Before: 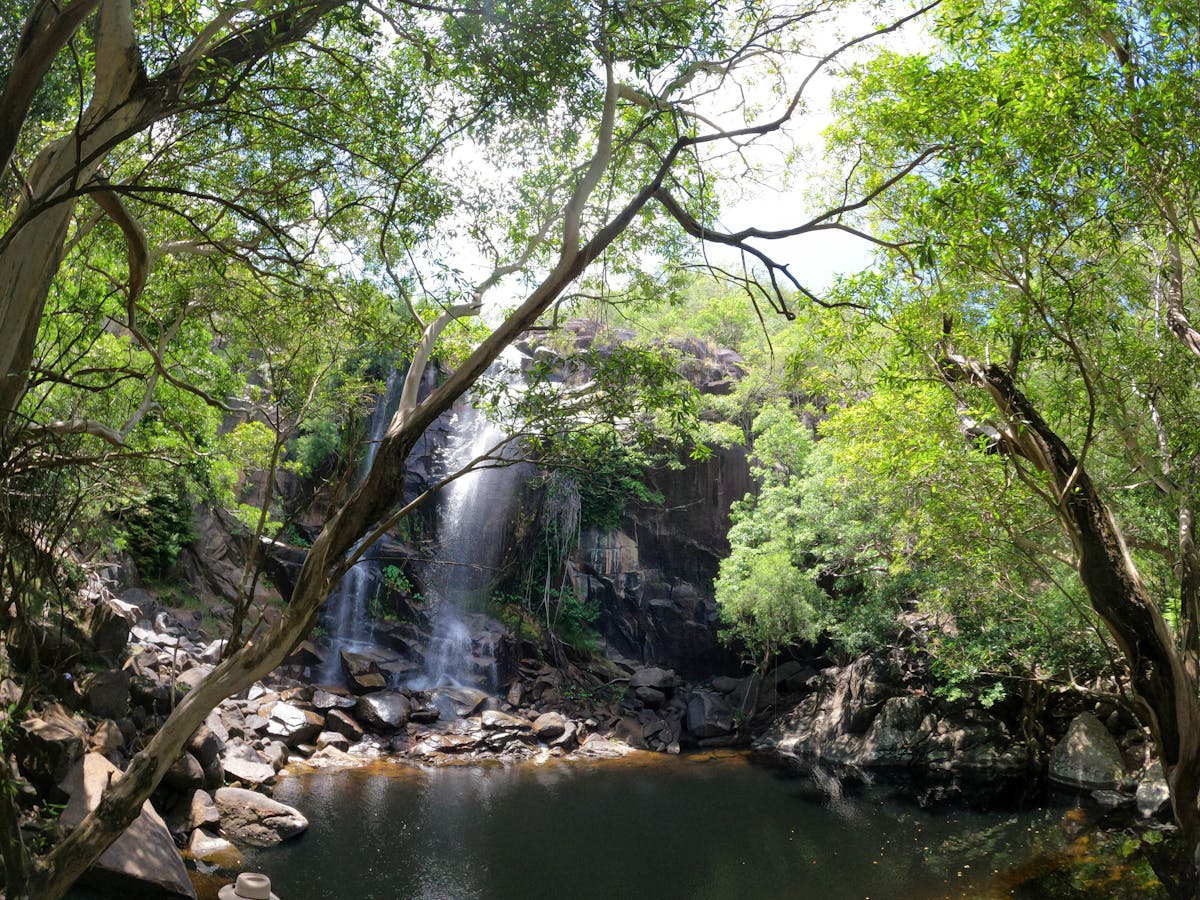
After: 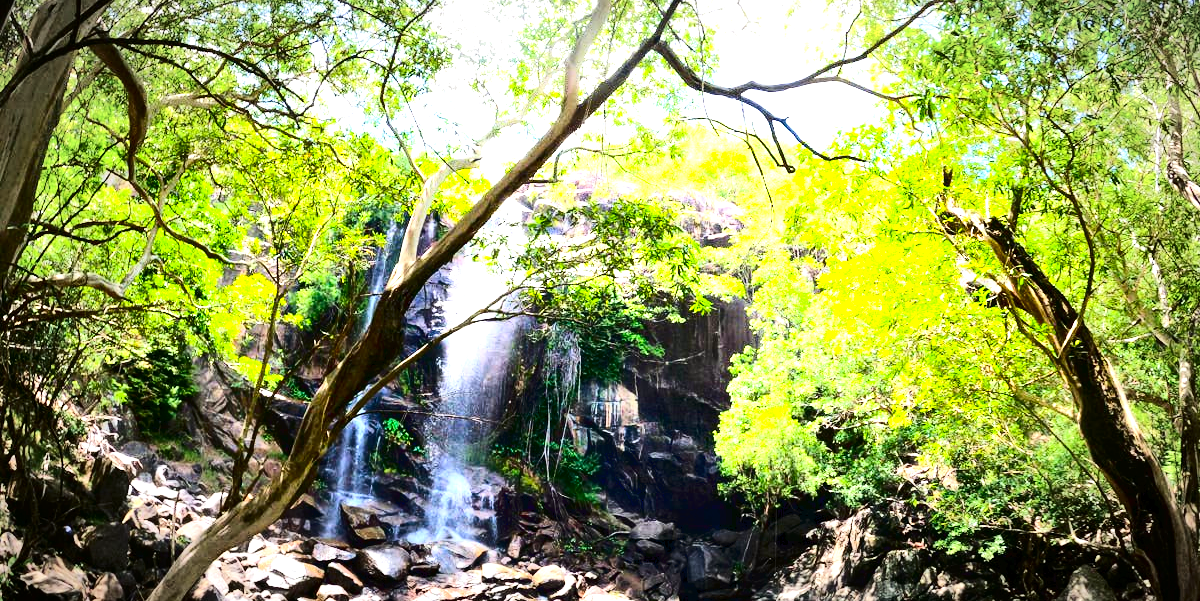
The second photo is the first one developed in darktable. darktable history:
contrast brightness saturation: contrast 0.205, brightness -0.107, saturation 0.096
crop: top 16.441%, bottom 16.681%
exposure: black level correction 0, exposure 1.095 EV, compensate exposure bias true, compensate highlight preservation false
vignetting: fall-off start 67.85%, fall-off radius 66.82%, automatic ratio true
color balance rgb: power › chroma 0.244%, power › hue 61.93°, global offset › luminance -0.297%, global offset › hue 262.24°, perceptual saturation grading › global saturation 25.629%, perceptual brilliance grading › global brilliance -4.962%, perceptual brilliance grading › highlights 24.879%, perceptual brilliance grading › mid-tones 7.322%, perceptual brilliance grading › shadows -4.545%, global vibrance 18.316%
tone curve: curves: ch0 [(0, 0) (0.003, 0.023) (0.011, 0.025) (0.025, 0.029) (0.044, 0.047) (0.069, 0.079) (0.1, 0.113) (0.136, 0.152) (0.177, 0.199) (0.224, 0.26) (0.277, 0.333) (0.335, 0.404) (0.399, 0.48) (0.468, 0.559) (0.543, 0.635) (0.623, 0.713) (0.709, 0.797) (0.801, 0.879) (0.898, 0.953) (1, 1)], color space Lab, linked channels, preserve colors none
